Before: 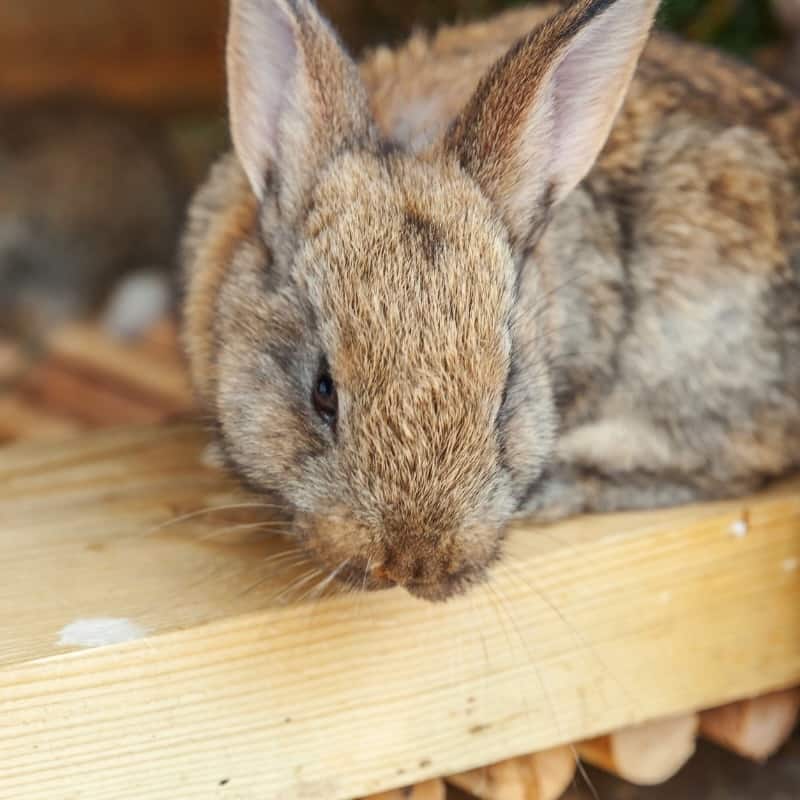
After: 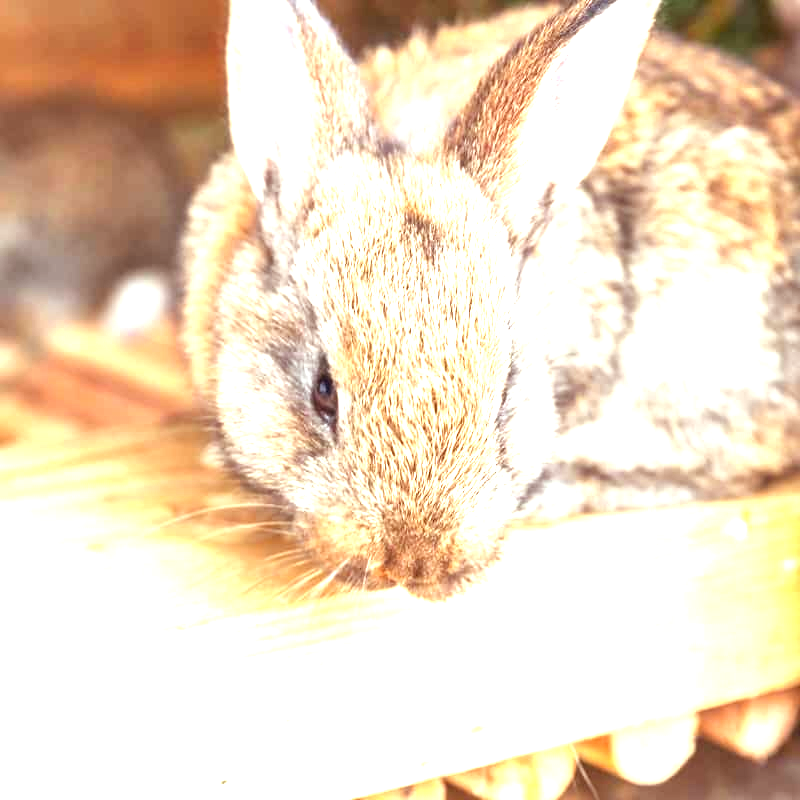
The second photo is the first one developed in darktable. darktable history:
rgb levels: mode RGB, independent channels, levels [[0, 0.474, 1], [0, 0.5, 1], [0, 0.5, 1]]
exposure: black level correction 0, exposure 1.975 EV, compensate exposure bias true, compensate highlight preservation false
